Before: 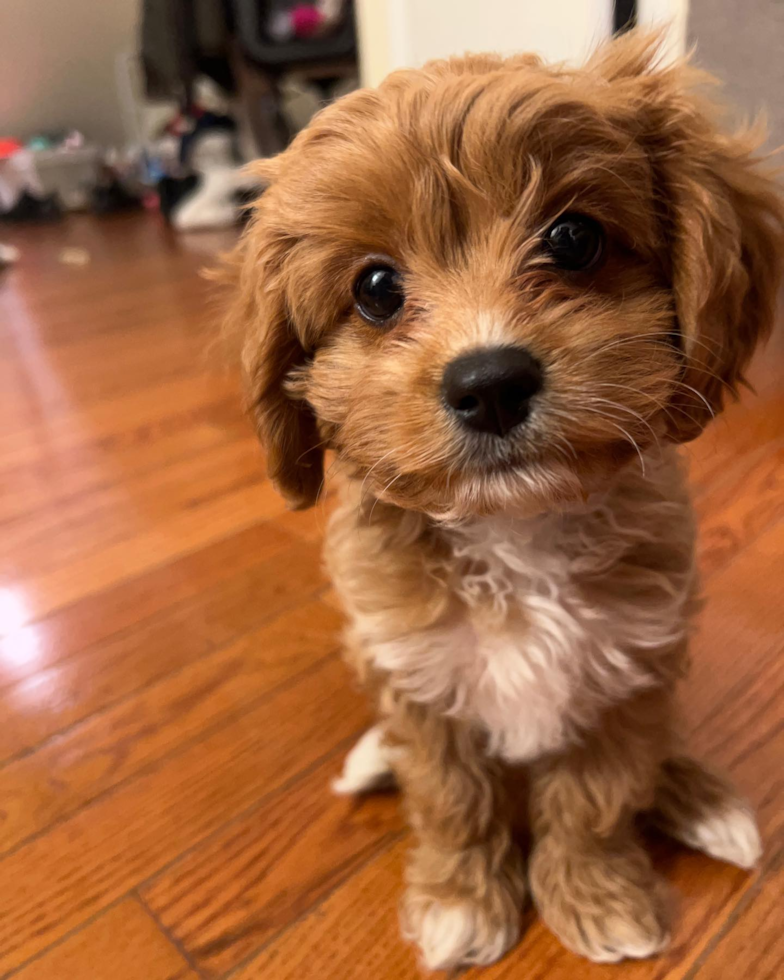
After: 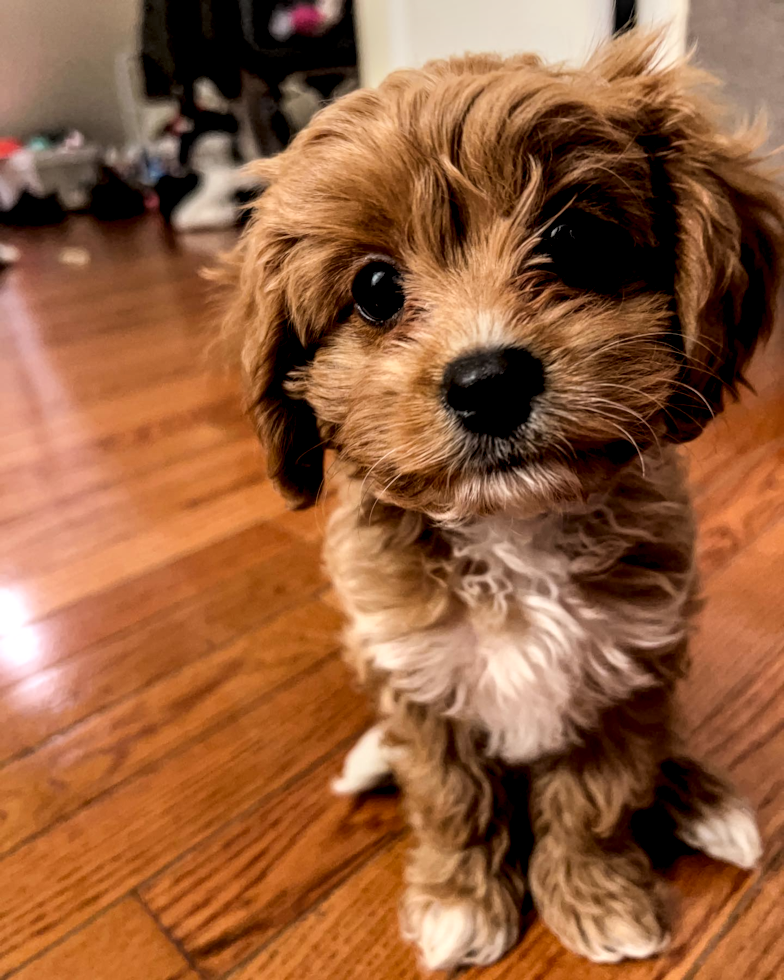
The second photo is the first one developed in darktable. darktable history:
local contrast: highlights 8%, shadows 36%, detail 183%, midtone range 0.476
filmic rgb: black relative exposure -7.72 EV, white relative exposure 4.45 EV, threshold 3.02 EV, target black luminance 0%, hardness 3.75, latitude 50.67%, contrast 1.078, highlights saturation mix 9.94%, shadows ↔ highlights balance -0.22%, enable highlight reconstruction true
